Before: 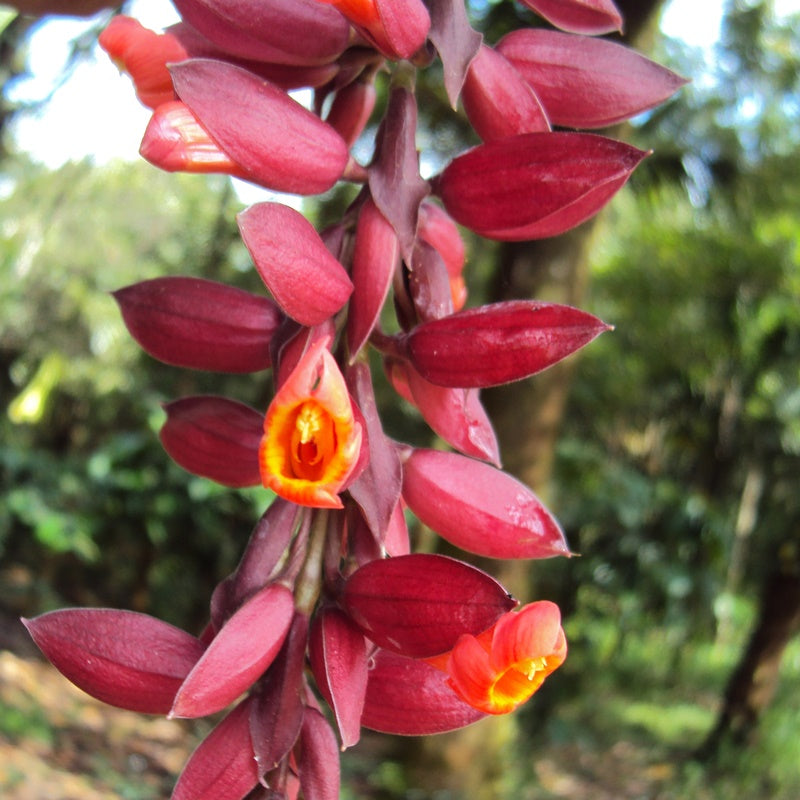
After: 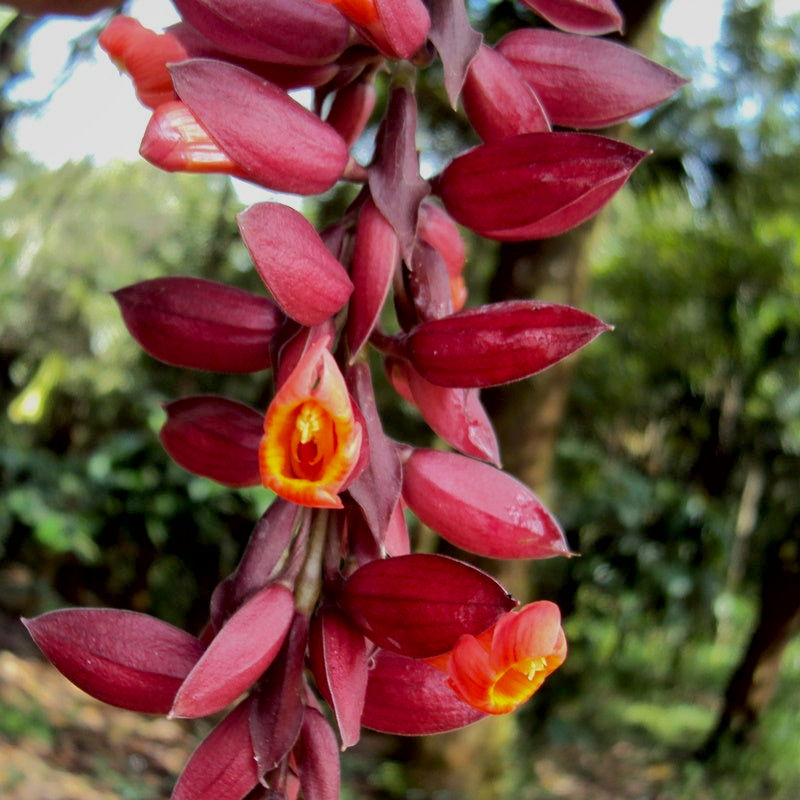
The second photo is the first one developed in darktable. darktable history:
exposure: black level correction 0.011, exposure -0.471 EV, compensate exposure bias true, compensate highlight preservation false
local contrast: mode bilateral grid, contrast 21, coarseness 49, detail 119%, midtone range 0.2
